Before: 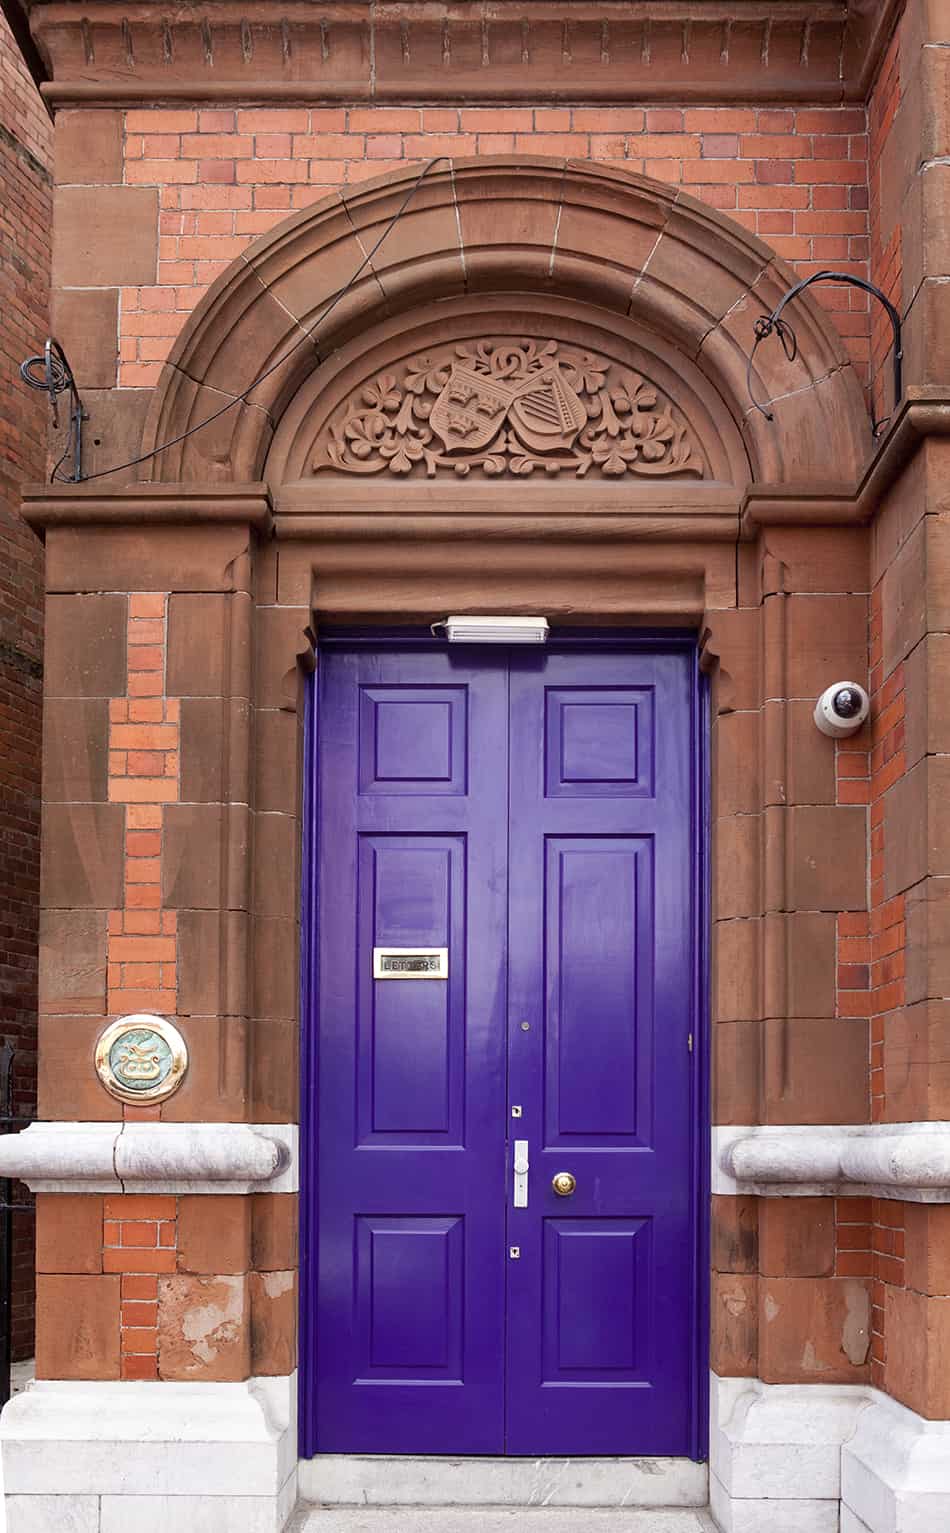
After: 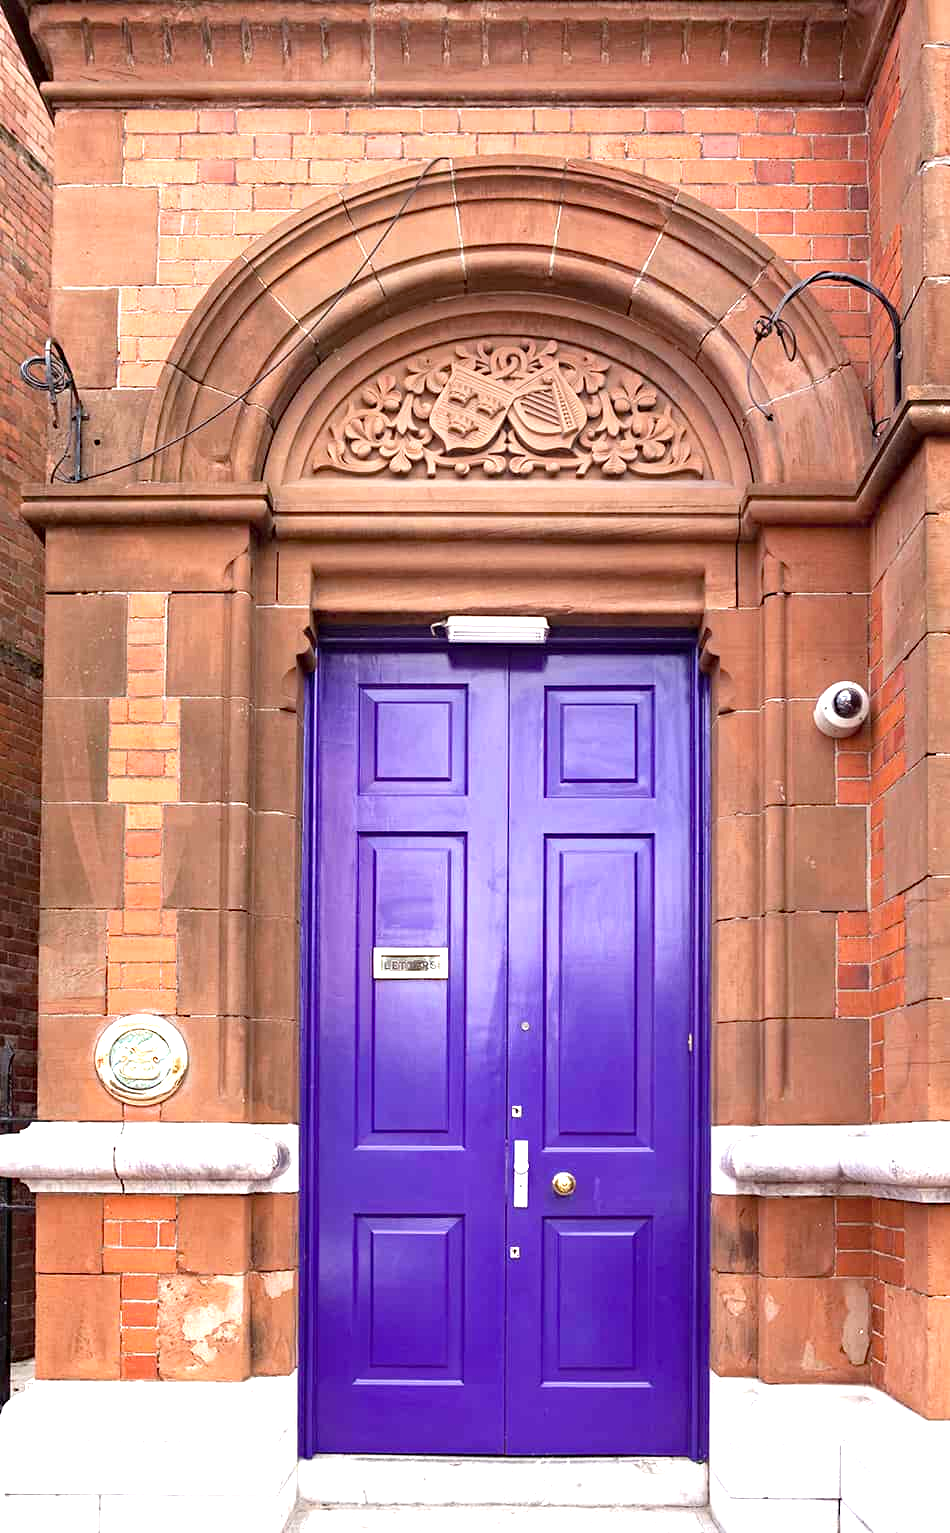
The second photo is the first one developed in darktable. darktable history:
haze removal: compatibility mode true, adaptive false
exposure: black level correction 0, exposure 1.173 EV, compensate exposure bias true, compensate highlight preservation false
